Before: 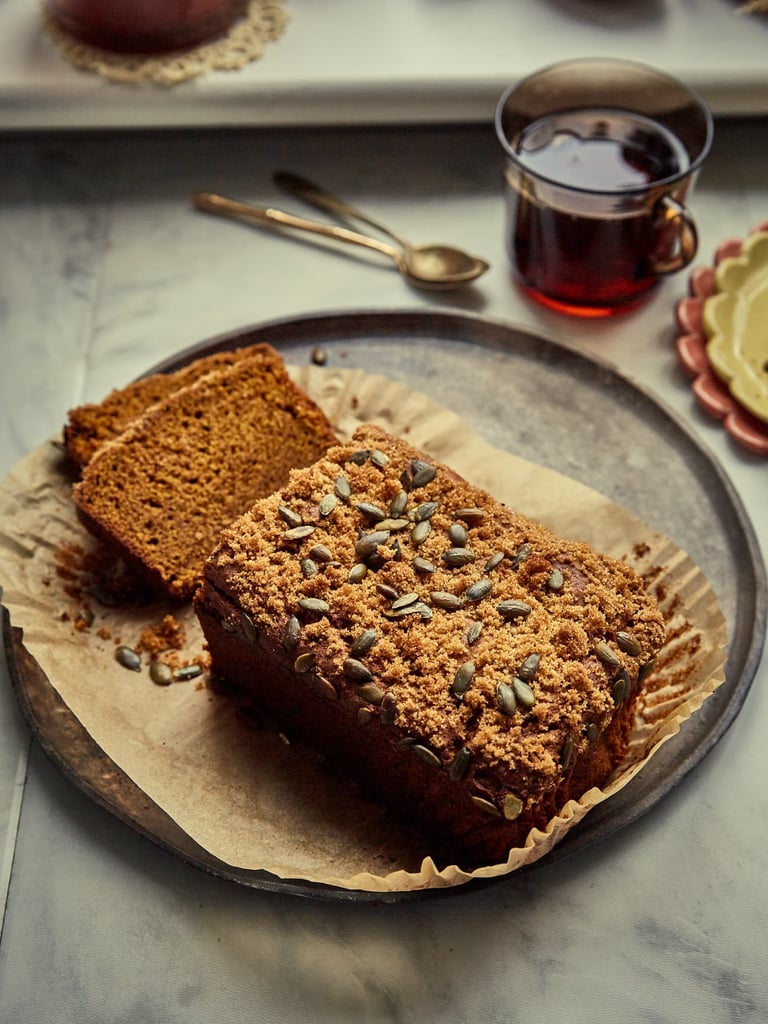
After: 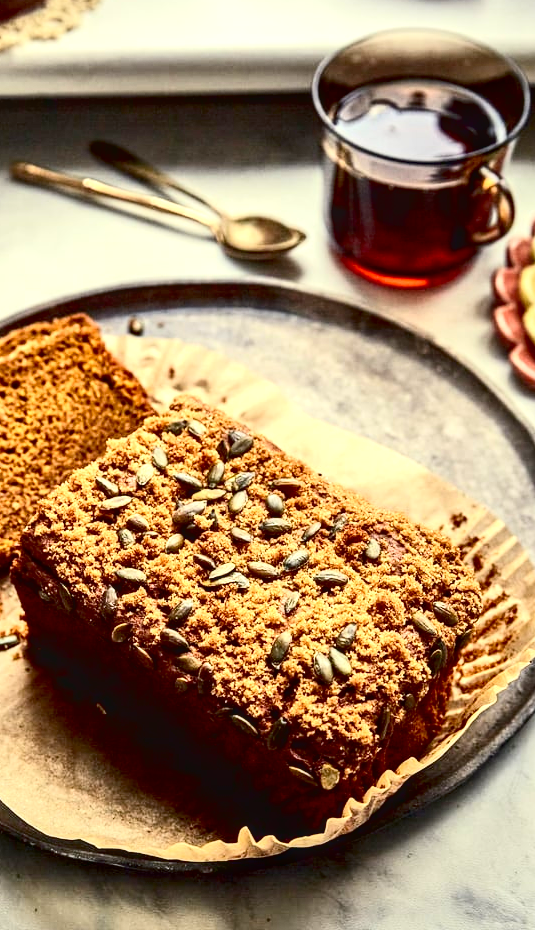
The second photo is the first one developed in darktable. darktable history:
crop and rotate: left 23.84%, top 3.024%, right 6.438%, bottom 6.14%
exposure: black level correction 0.008, exposure 0.968 EV, compensate highlight preservation false
local contrast: on, module defaults
contrast brightness saturation: contrast 0.282
